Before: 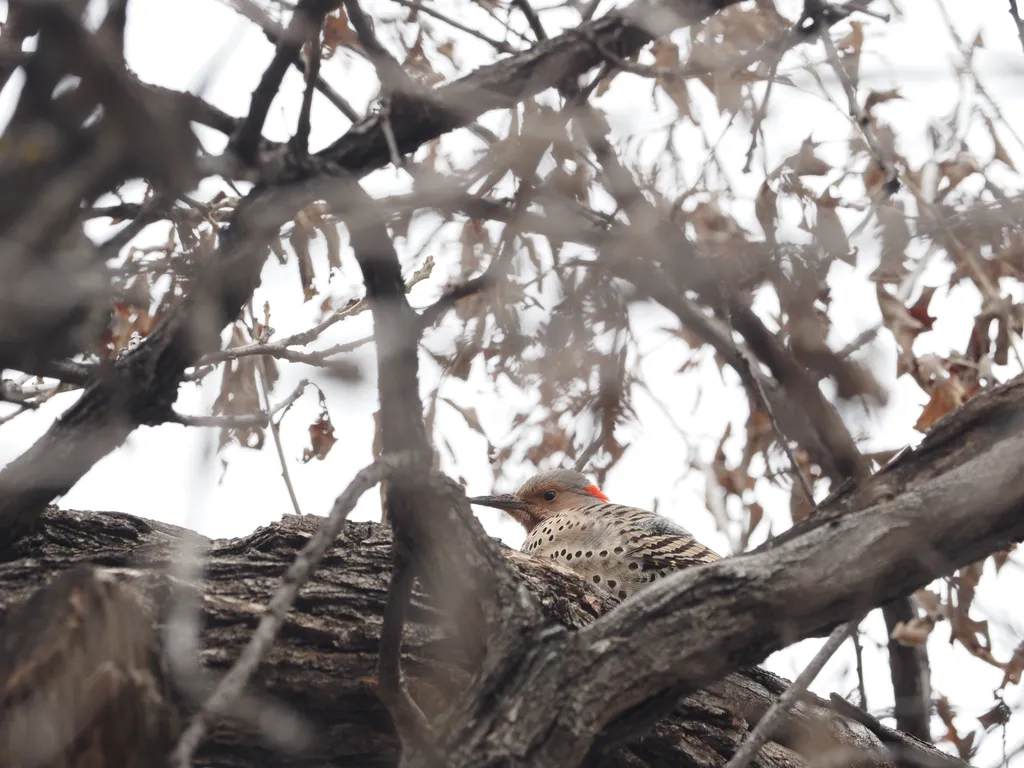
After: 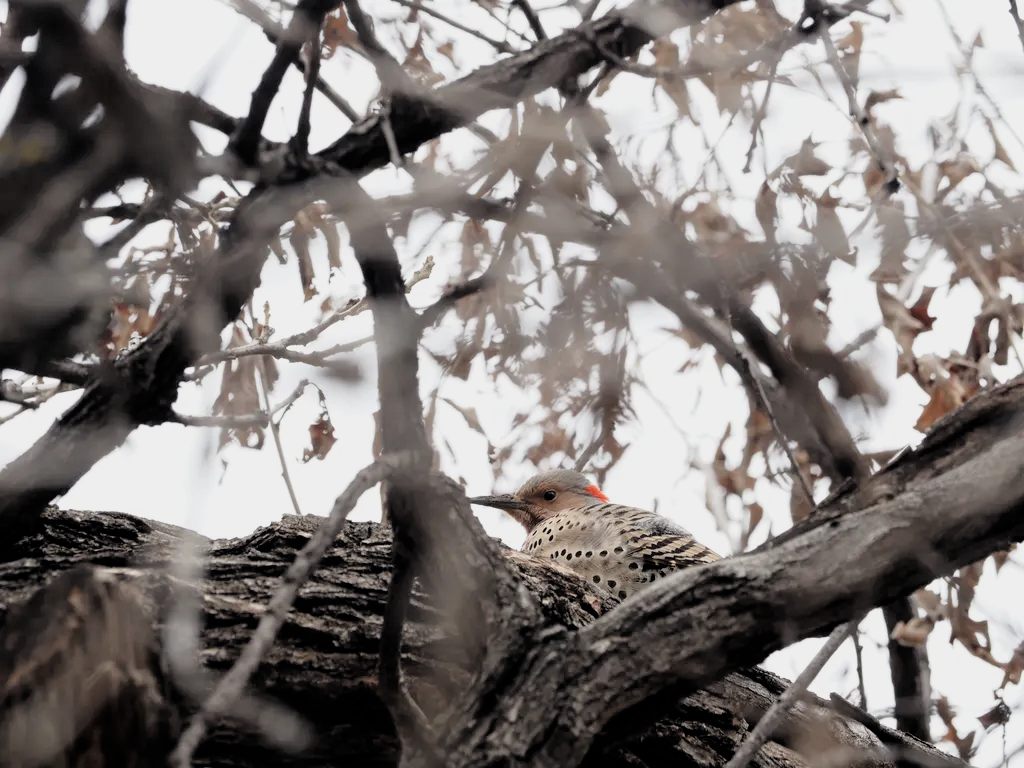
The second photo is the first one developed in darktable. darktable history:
filmic rgb: black relative exposure -3.96 EV, white relative exposure 3.14 EV, threshold 5.97 EV, hardness 2.87, enable highlight reconstruction true
